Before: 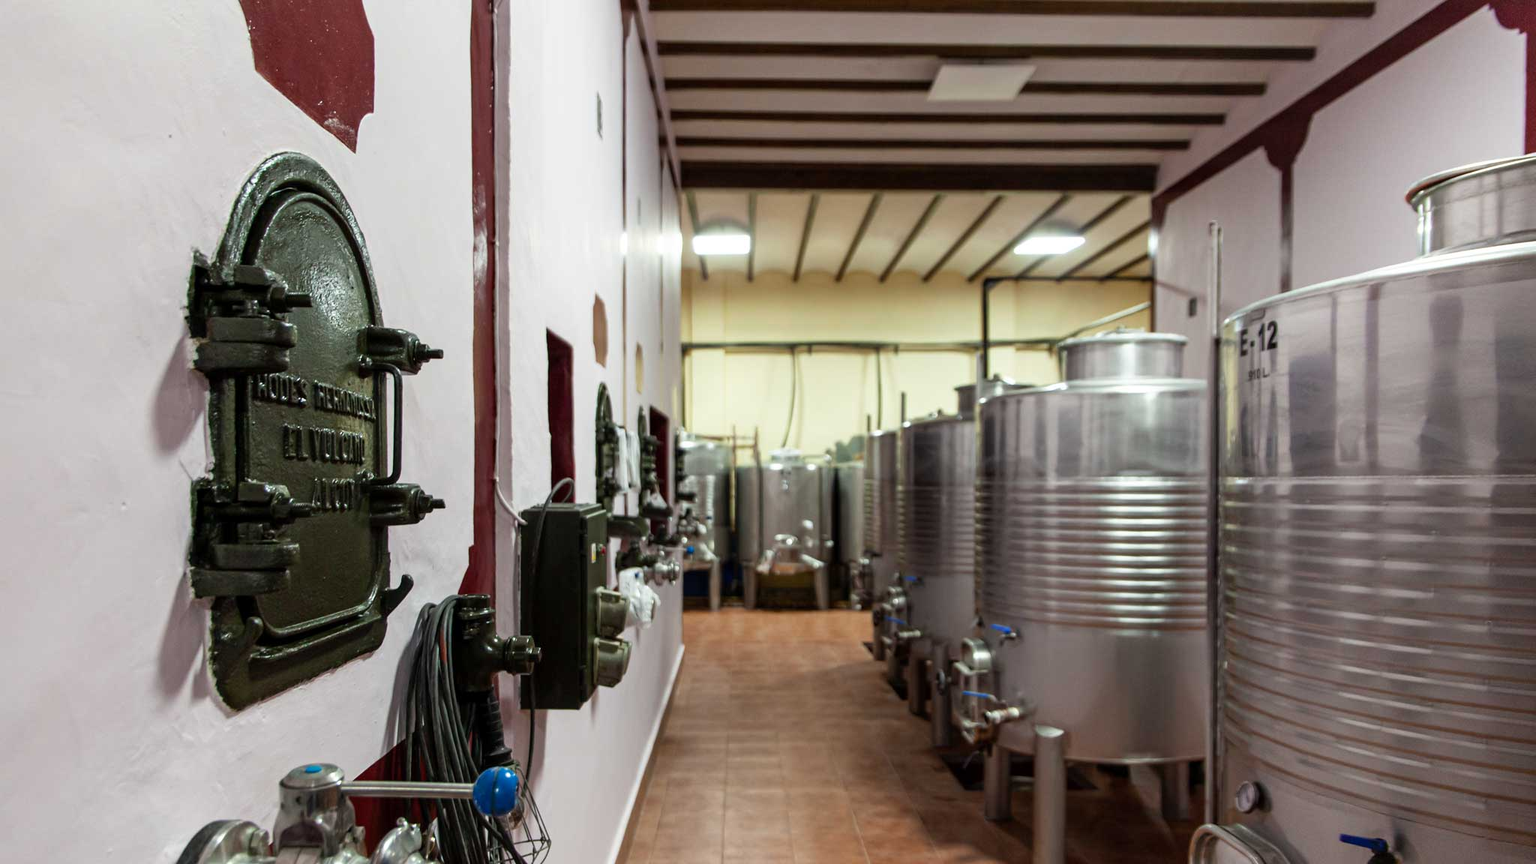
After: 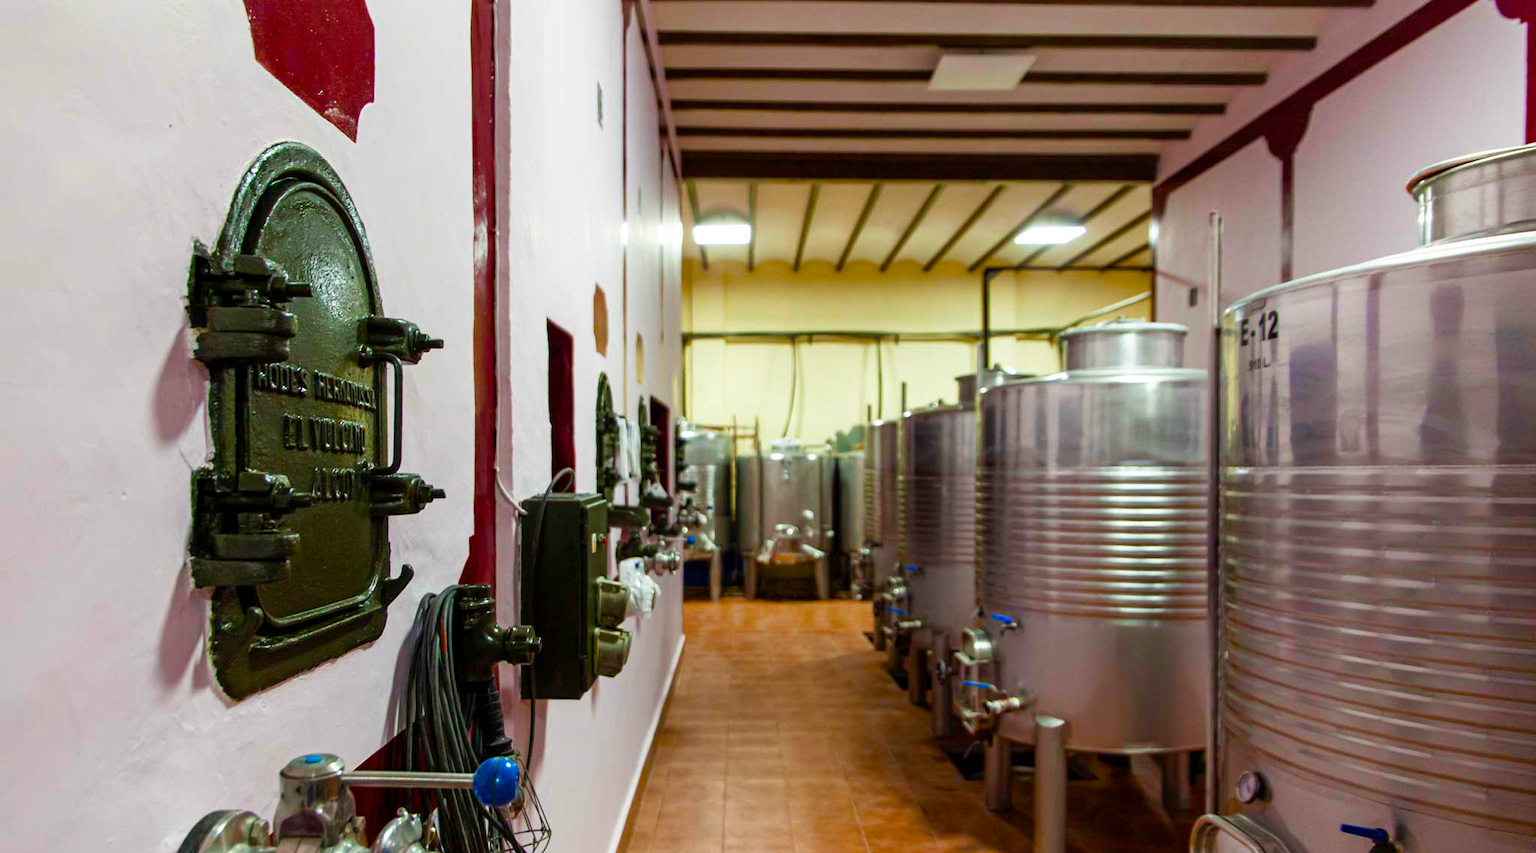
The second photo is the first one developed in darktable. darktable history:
crop: top 1.232%, right 0.016%
color balance rgb: linear chroma grading › global chroma 9.695%, perceptual saturation grading › global saturation 54.367%, perceptual saturation grading › highlights -50.376%, perceptual saturation grading › mid-tones 39.293%, perceptual saturation grading › shadows 31.053%
velvia: on, module defaults
